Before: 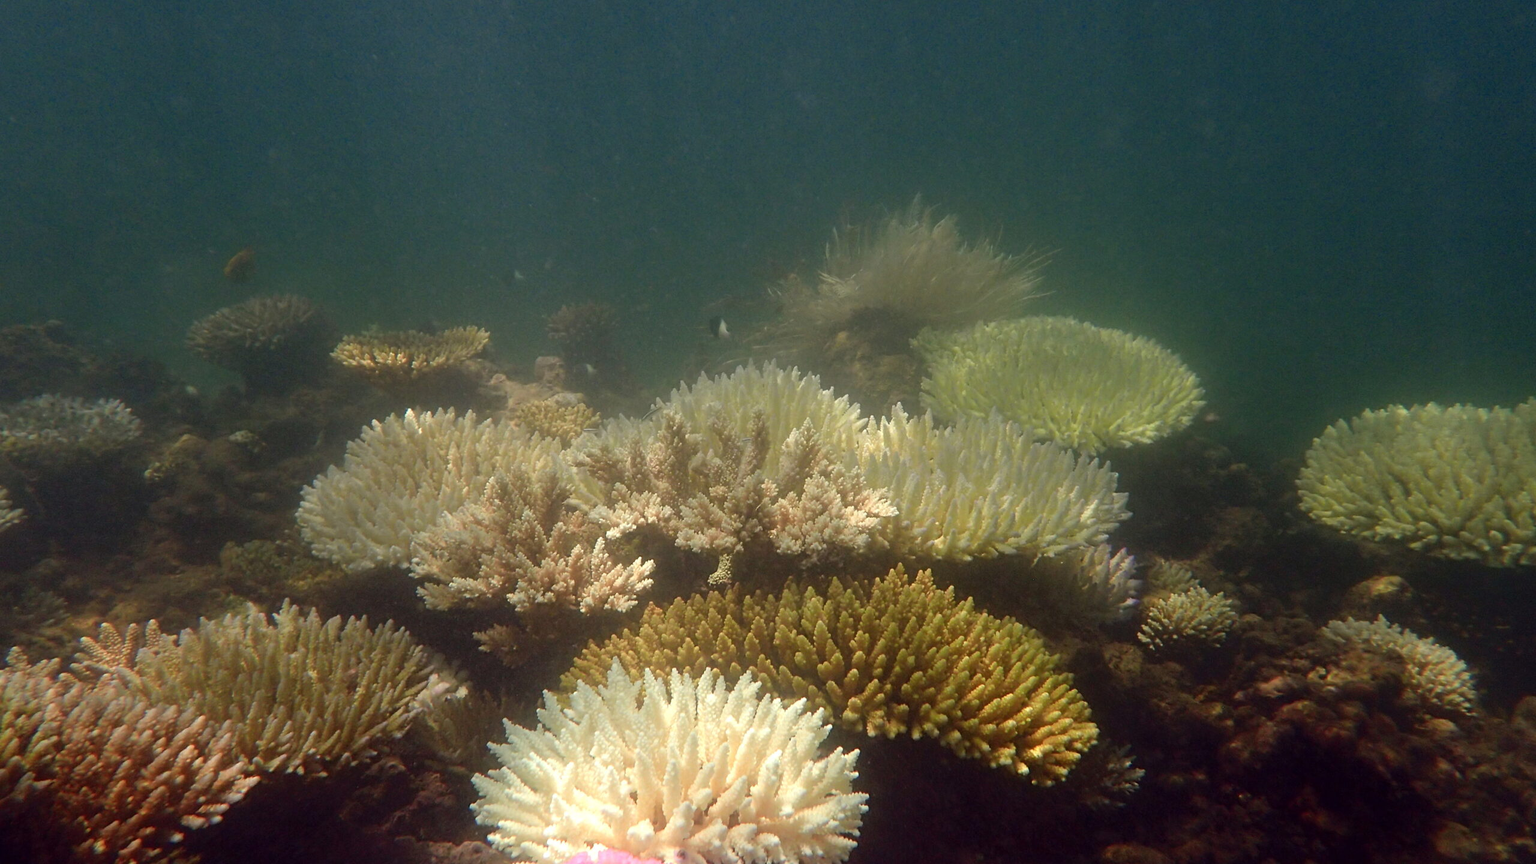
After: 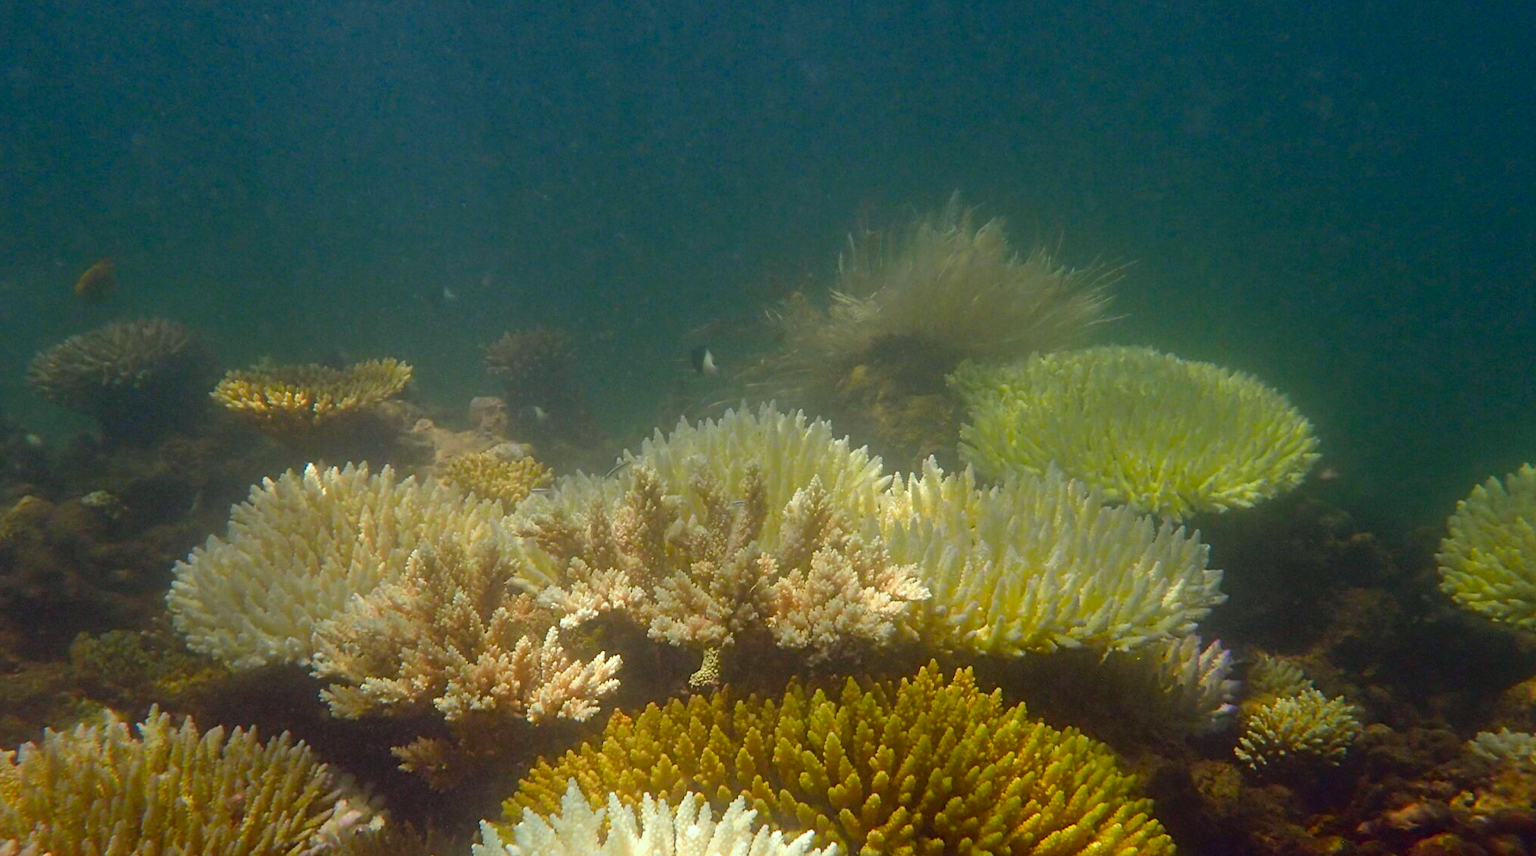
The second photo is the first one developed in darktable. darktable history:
color balance rgb: linear chroma grading › global chroma 15%, perceptual saturation grading › global saturation 30%
crop and rotate: left 10.77%, top 5.1%, right 10.41%, bottom 16.76%
white balance: red 0.967, blue 1.049
